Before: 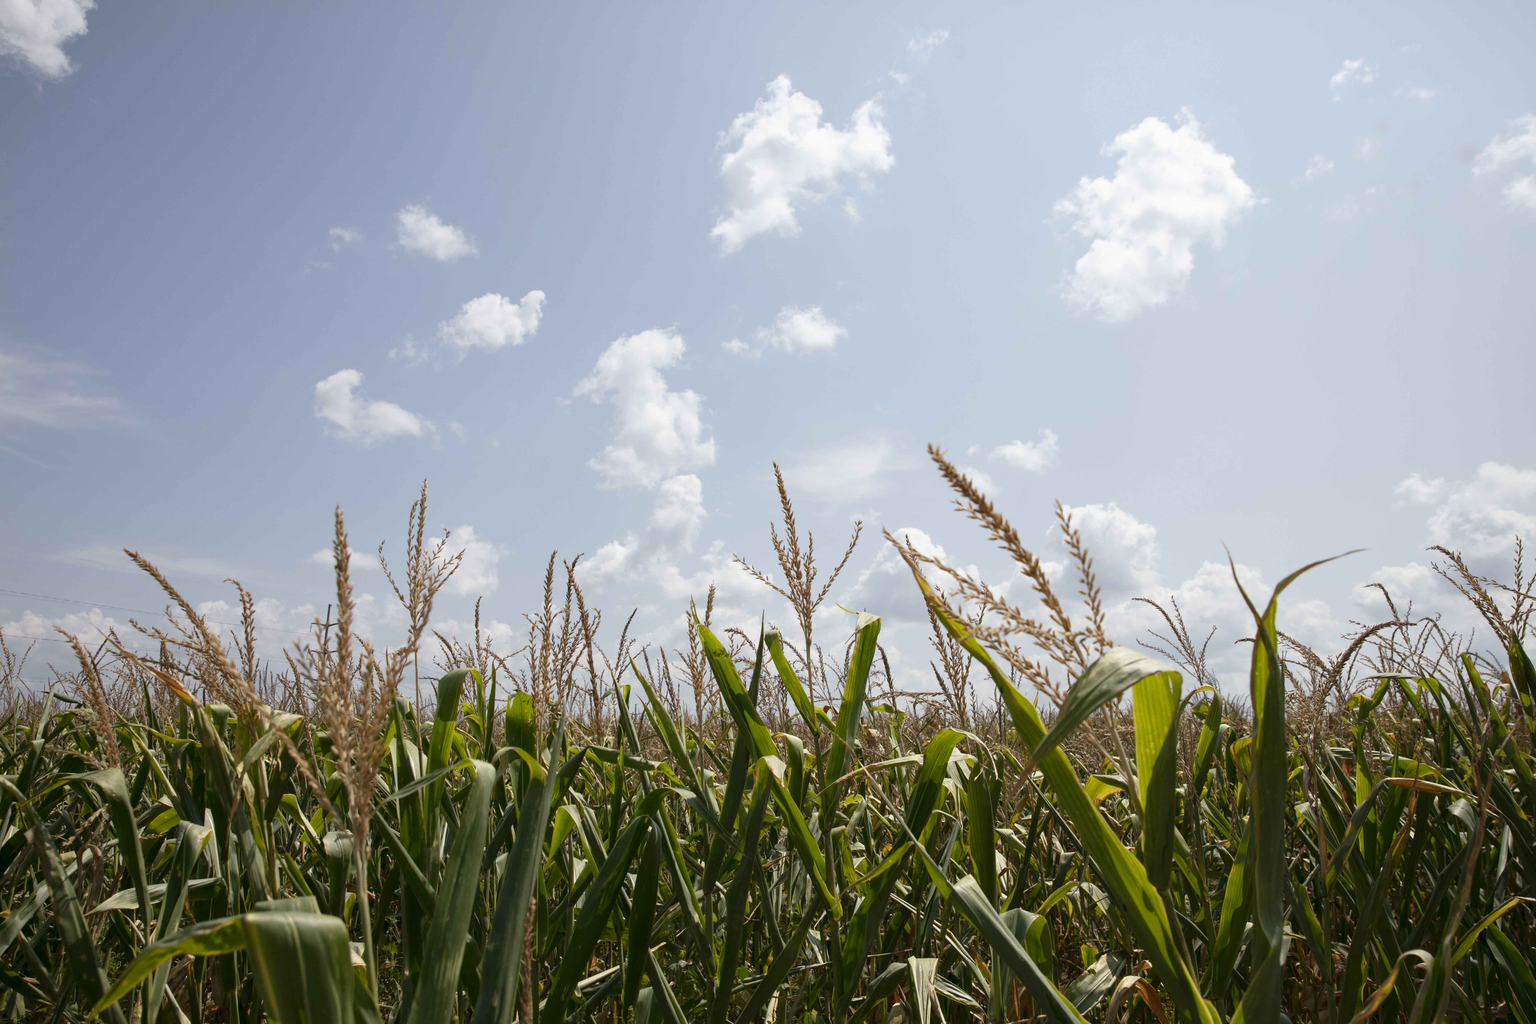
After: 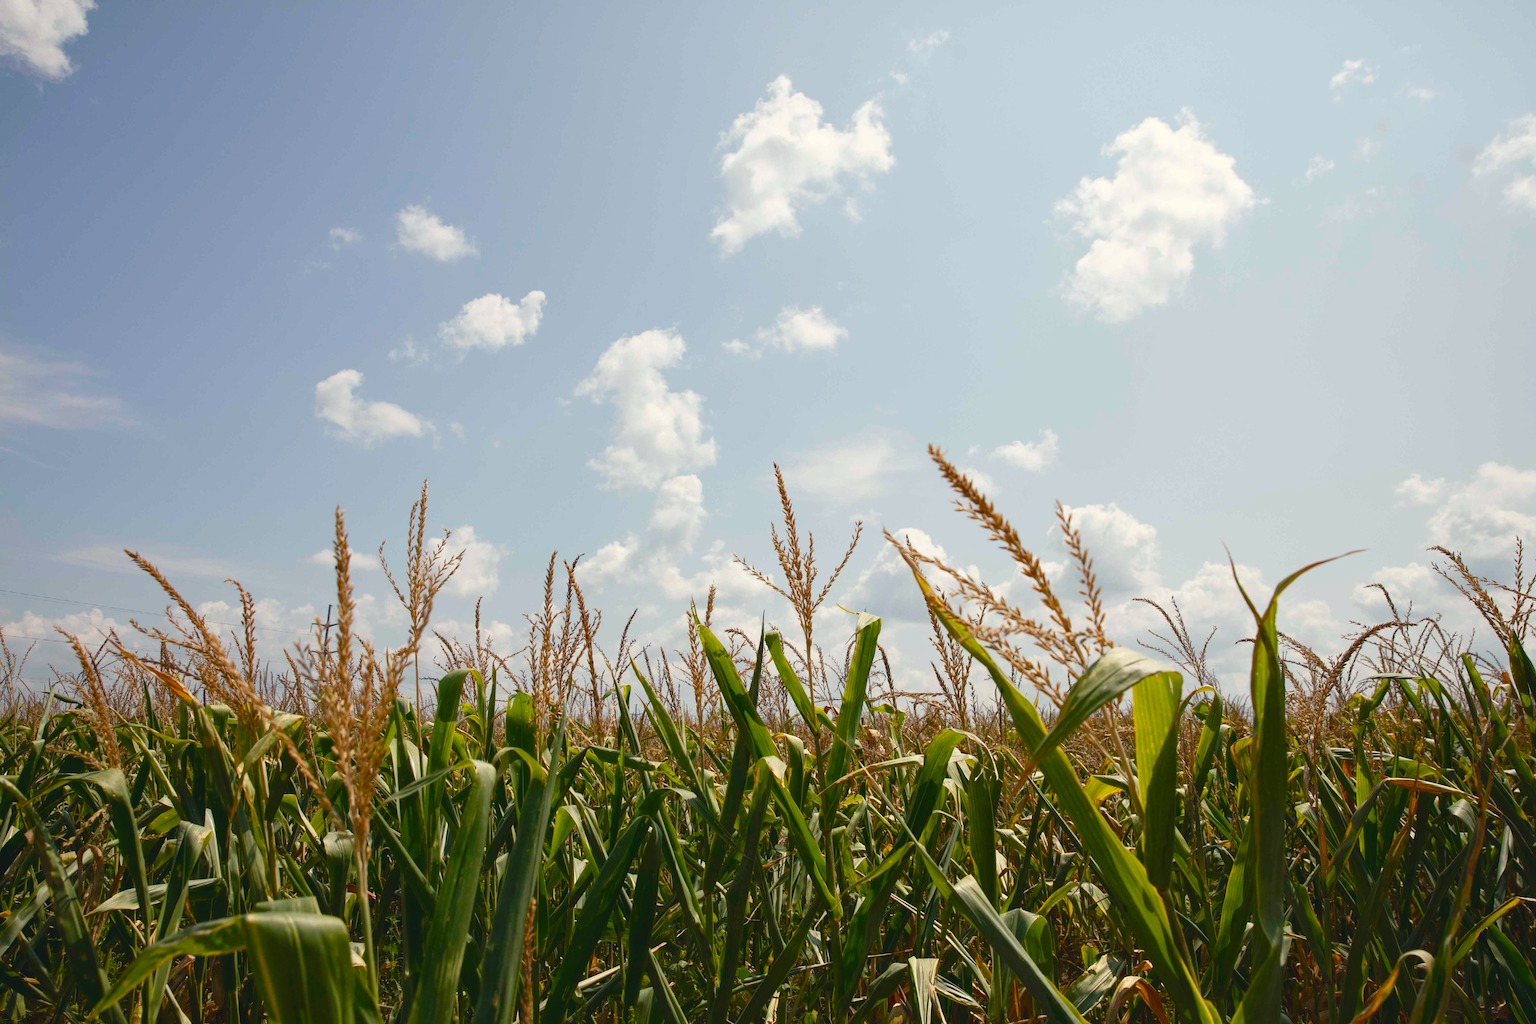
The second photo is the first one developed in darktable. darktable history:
color balance rgb: shadows lift › chroma 3%, shadows lift › hue 280.8°, power › hue 330°, highlights gain › chroma 3%, highlights gain › hue 75.6°, global offset › luminance 0.7%, perceptual saturation grading › global saturation 20%, perceptual saturation grading › highlights -25%, perceptual saturation grading › shadows 50%, global vibrance 20.33%
white balance: red 0.986, blue 1.01
